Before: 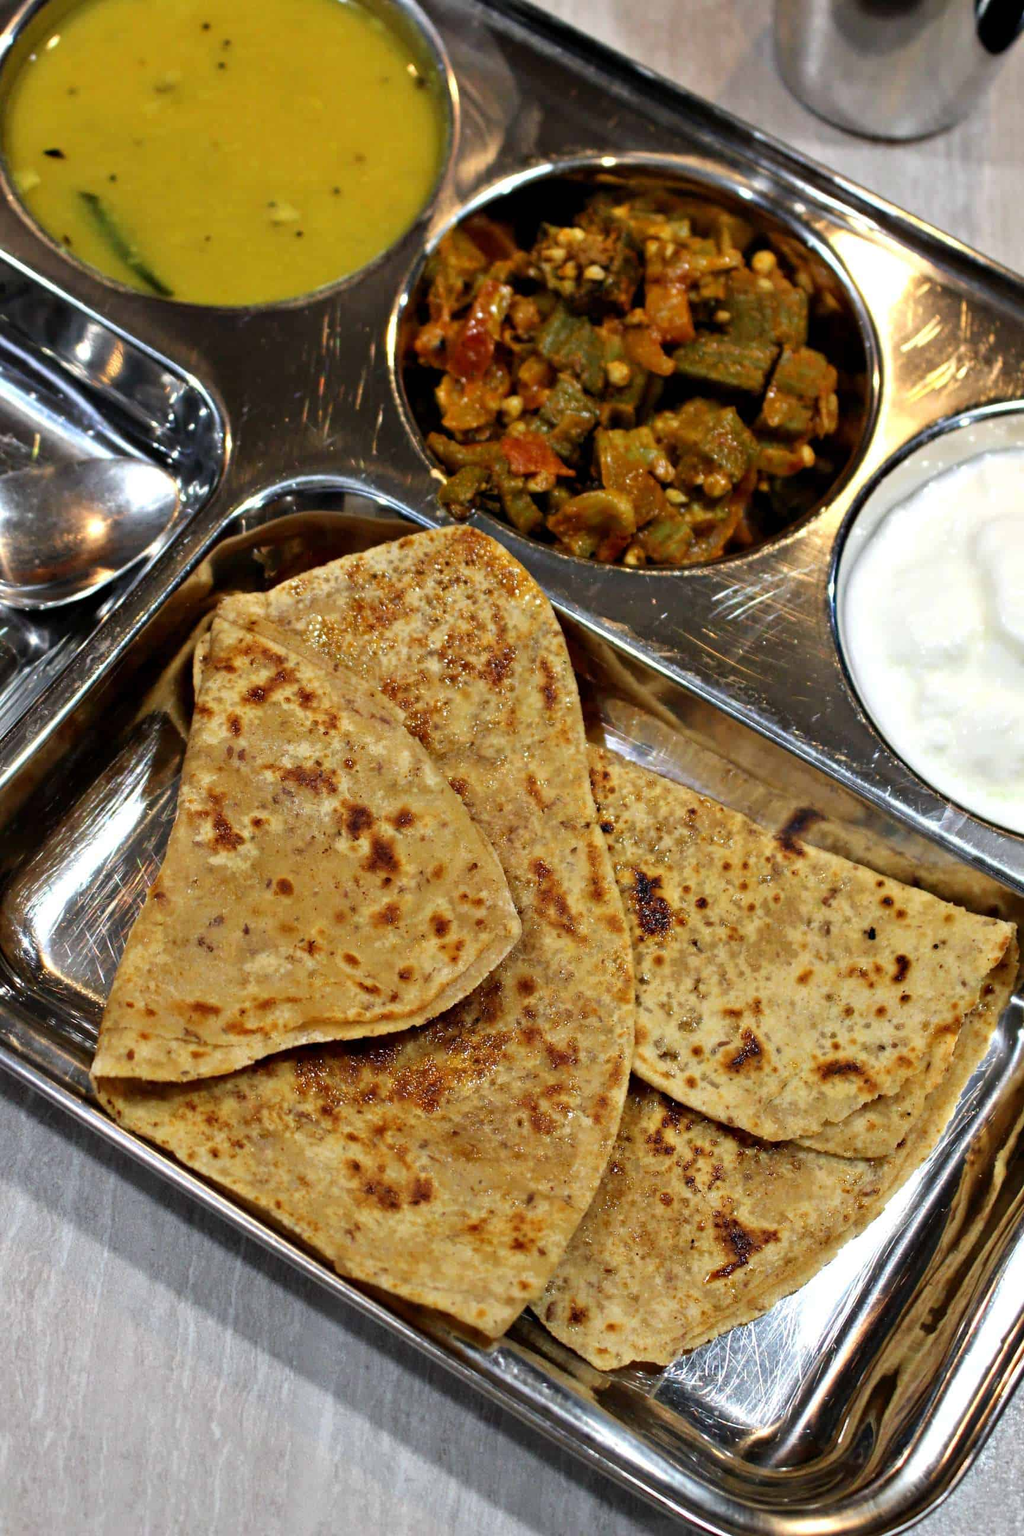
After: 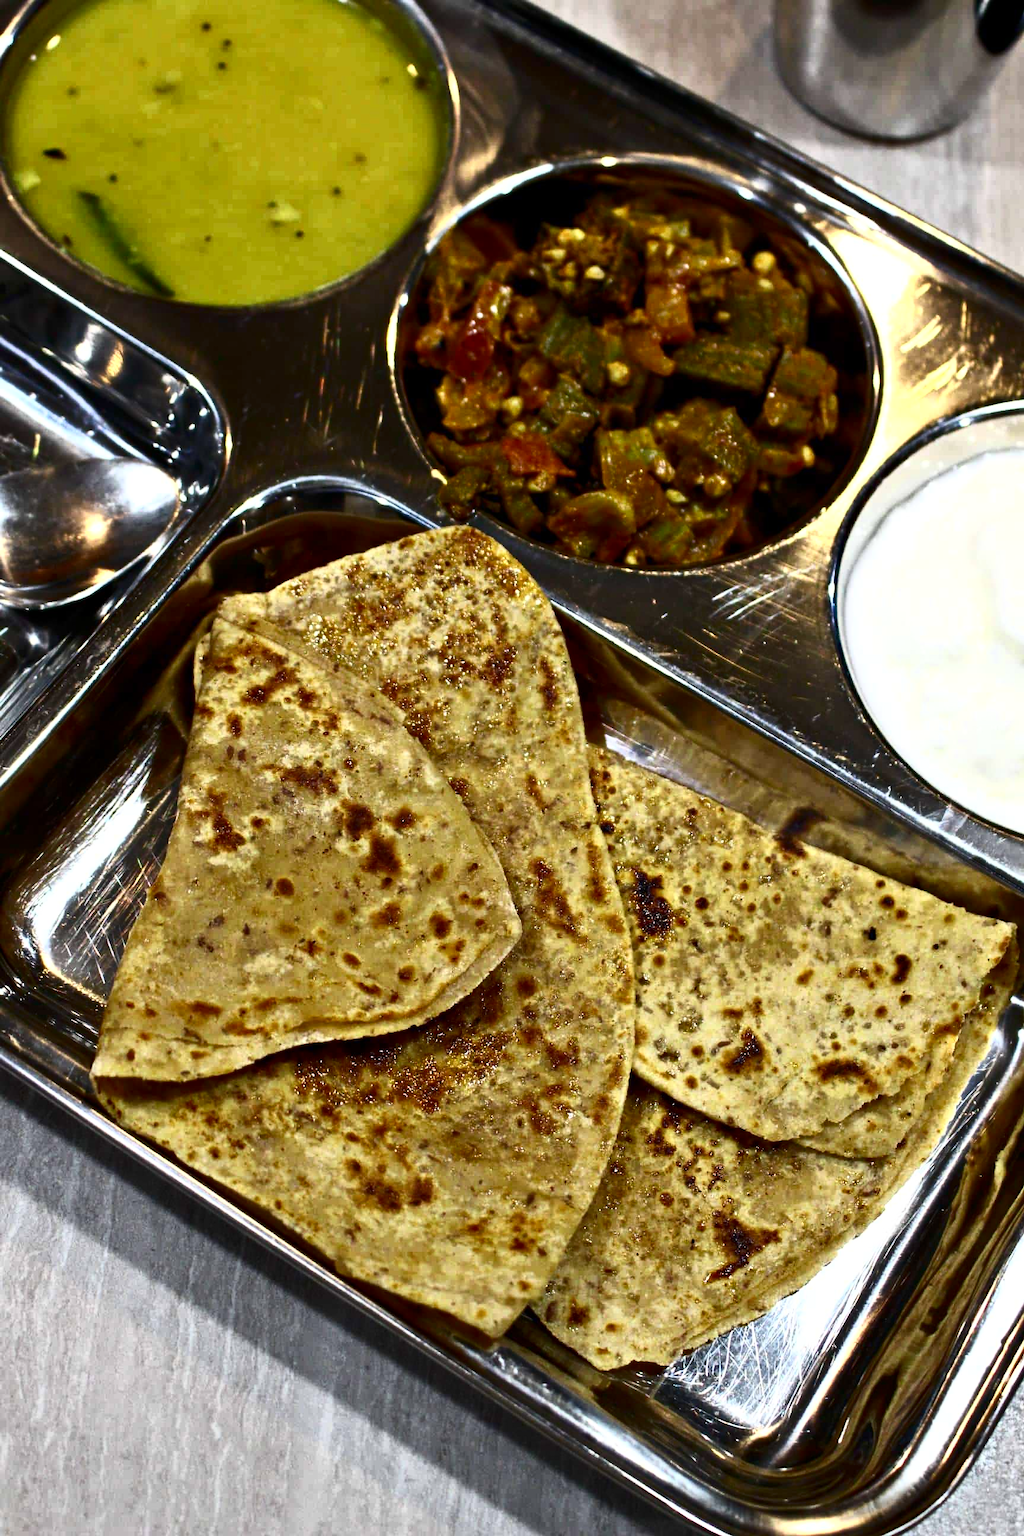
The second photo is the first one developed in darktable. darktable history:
color zones: curves: ch0 [(0, 0.299) (0.25, 0.383) (0.456, 0.352) (0.736, 0.571)]; ch1 [(0, 0.63) (0.151, 0.568) (0.254, 0.416) (0.47, 0.558) (0.732, 0.37) (0.909, 0.492)]; ch2 [(0.004, 0.604) (0.158, 0.443) (0.257, 0.403) (0.761, 0.468)], mix -136.72%
tone curve: curves: ch0 [(0, 0) (0.56, 0.467) (0.846, 0.934) (1, 1)], color space Lab, independent channels, preserve colors none
color calibration: illuminant same as pipeline (D50), adaptation XYZ, x 0.346, y 0.357, temperature 5007.4 K
